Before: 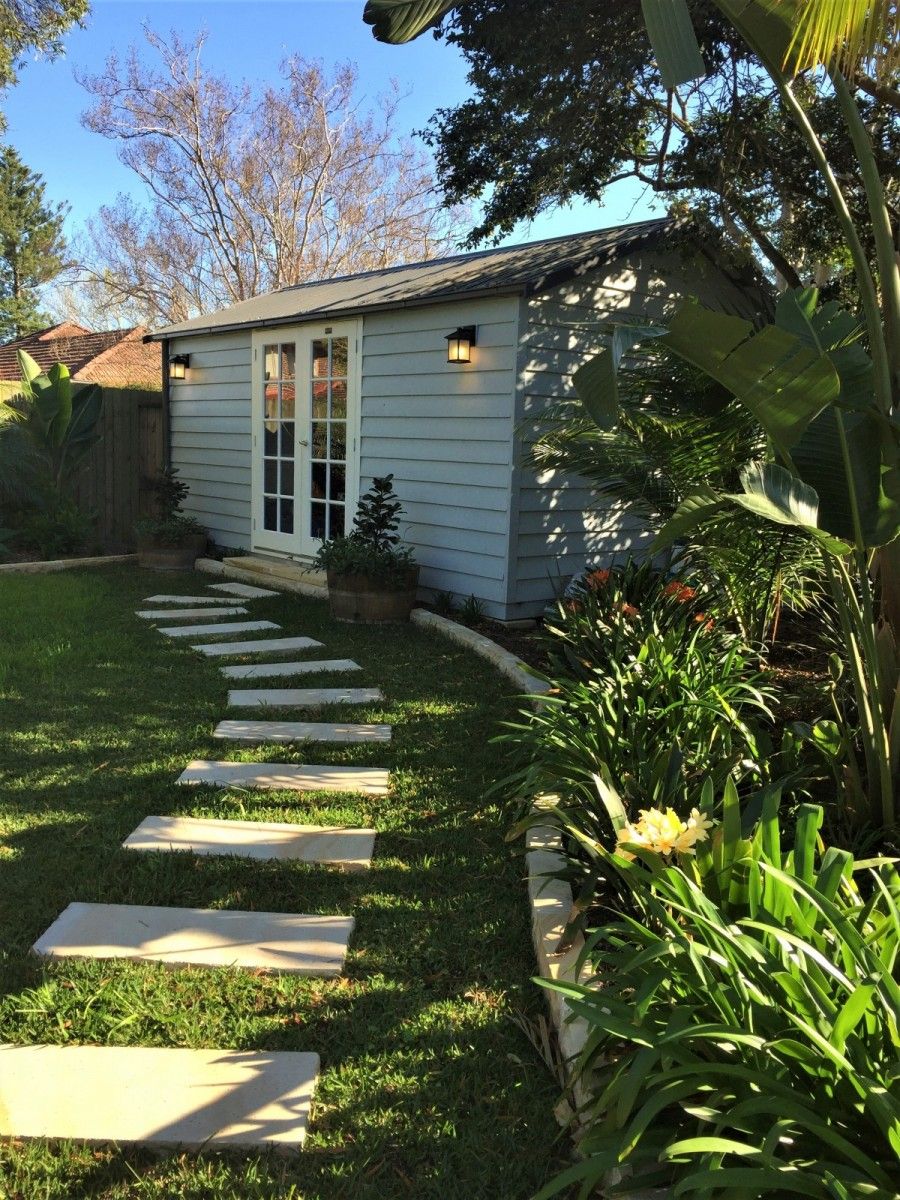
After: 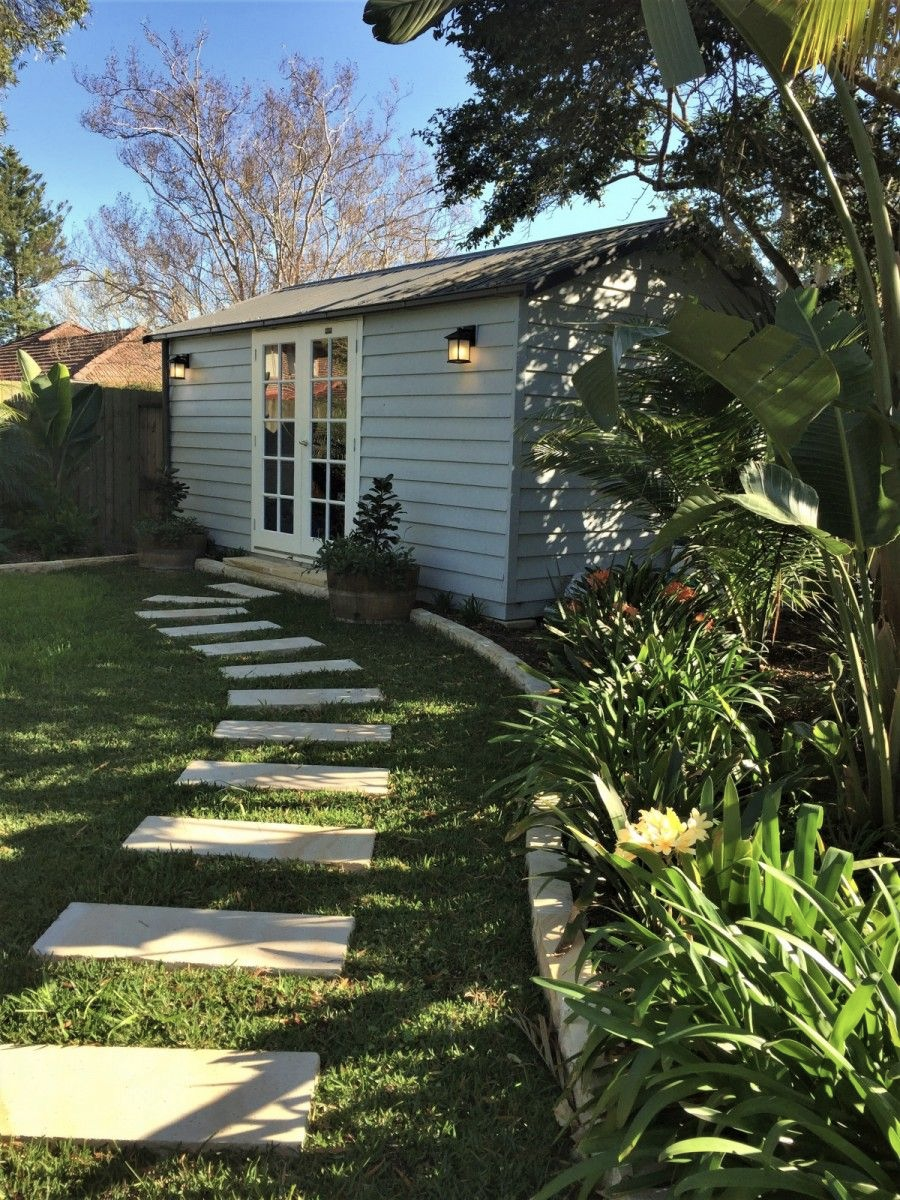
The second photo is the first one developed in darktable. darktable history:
color contrast: green-magenta contrast 0.84, blue-yellow contrast 0.86
shadows and highlights: shadows 30.63, highlights -63.22, shadows color adjustment 98%, highlights color adjustment 58.61%, soften with gaussian
